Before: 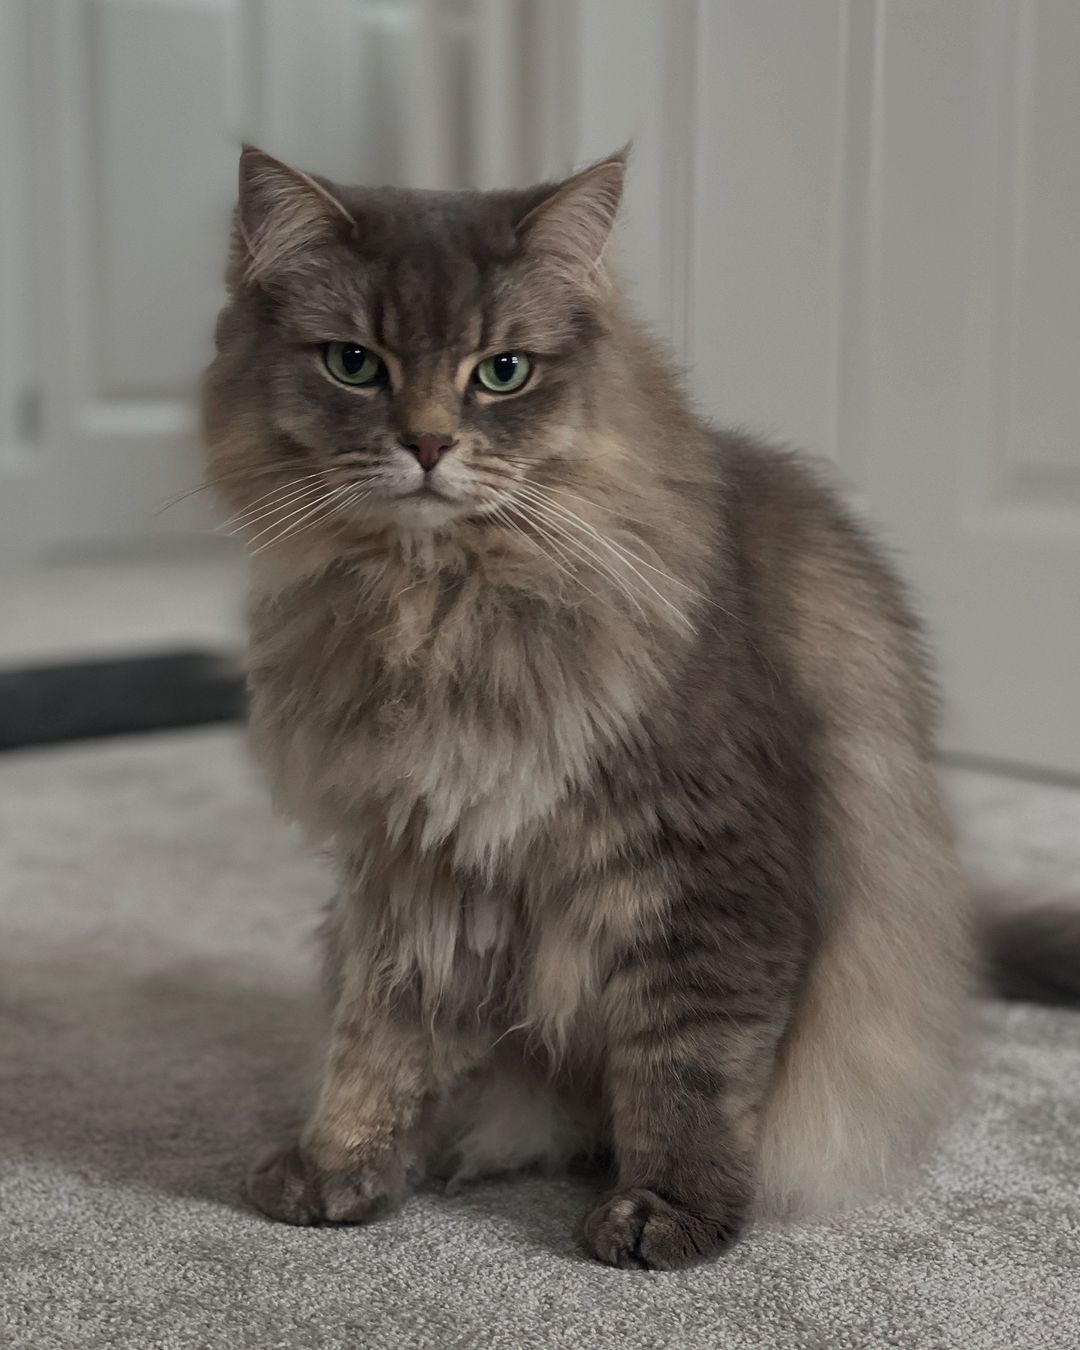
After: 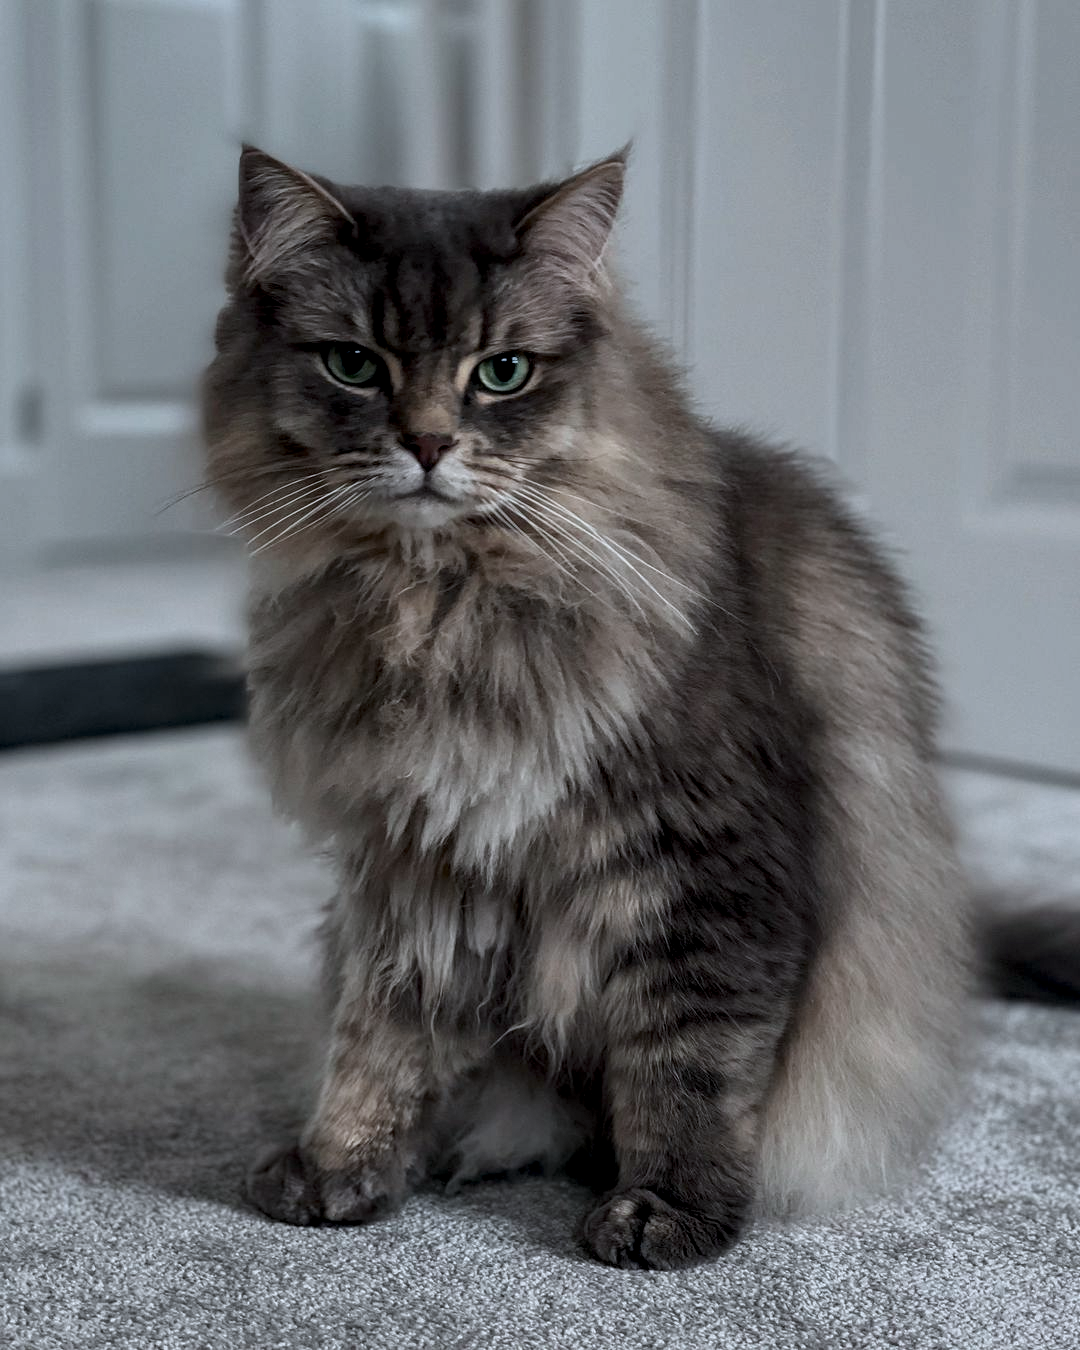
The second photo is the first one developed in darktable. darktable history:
local contrast: detail 160%
color calibration: x 0.37, y 0.382, temperature 4313.32 K
